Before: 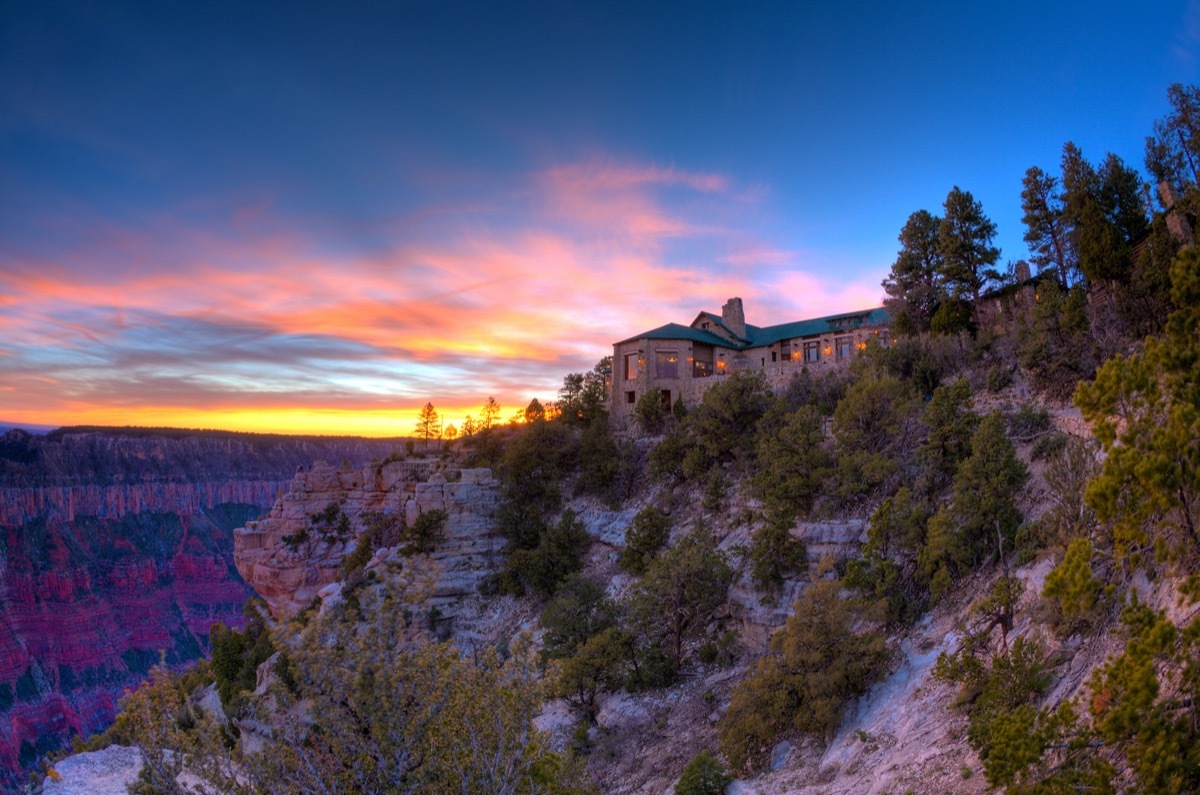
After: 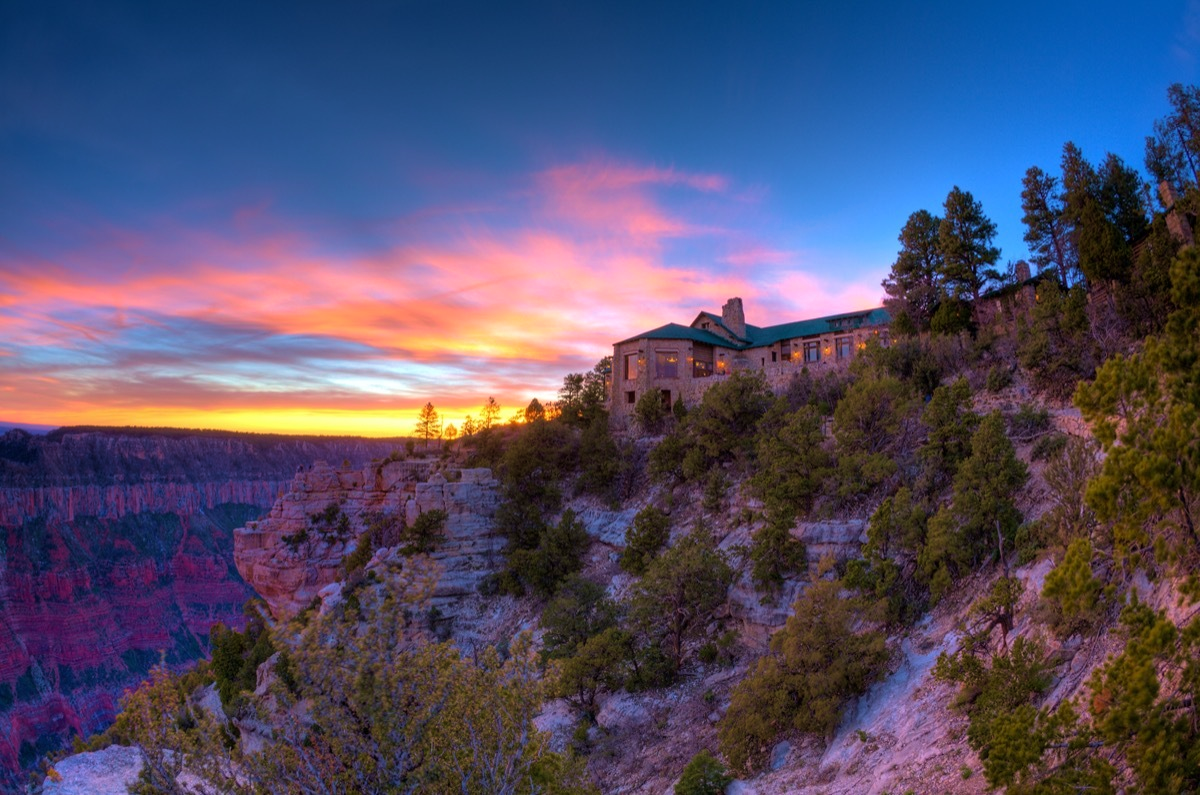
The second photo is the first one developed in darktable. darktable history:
velvia: strength 44.61%
